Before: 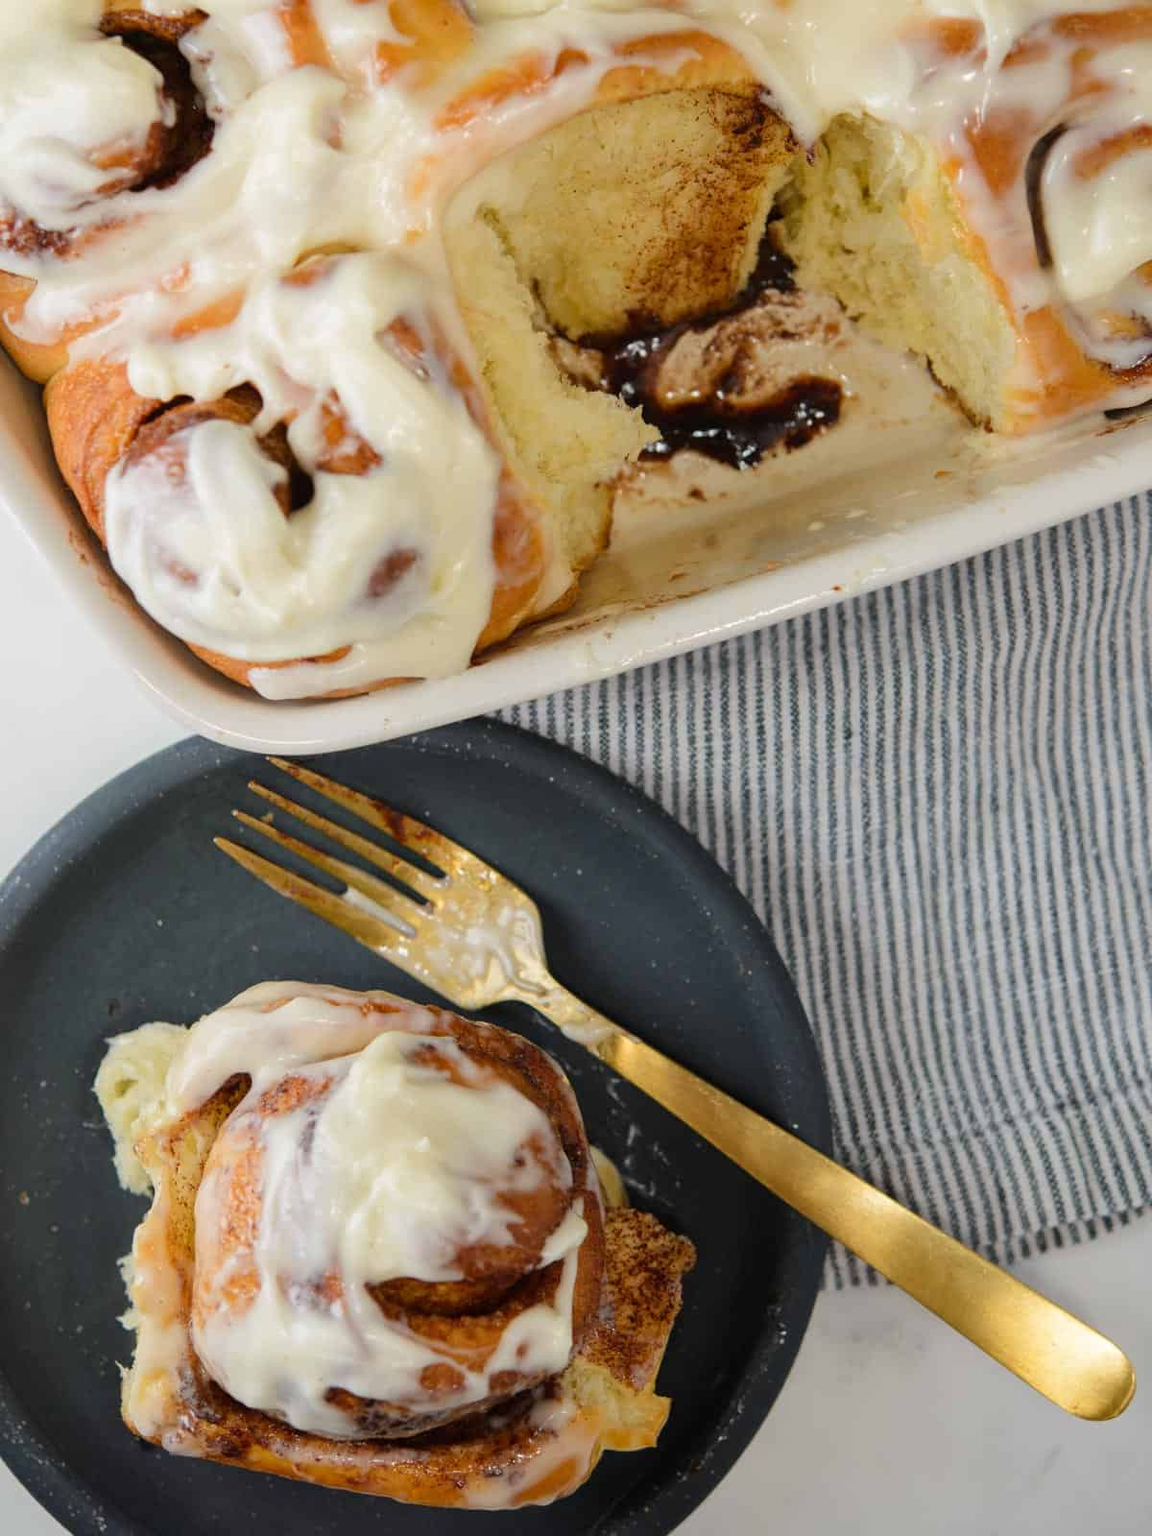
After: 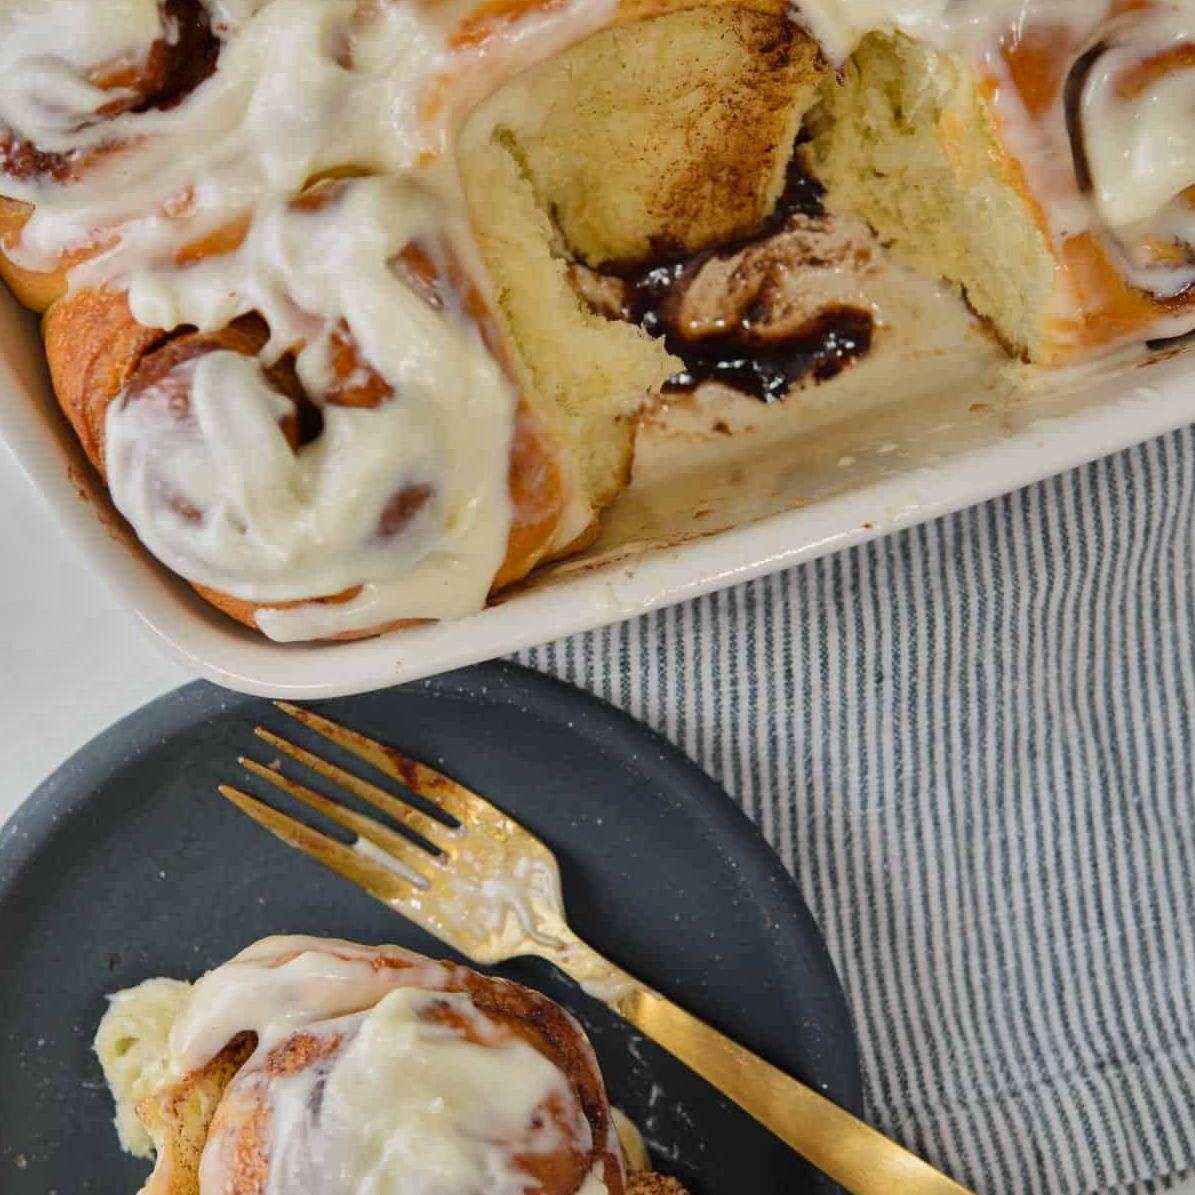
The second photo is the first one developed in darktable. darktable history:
tone equalizer: -8 EV -0.002 EV, -7 EV 0.005 EV, -6 EV -0.009 EV, -5 EV 0.011 EV, -4 EV -0.012 EV, -3 EV 0.007 EV, -2 EV -0.062 EV, -1 EV -0.293 EV, +0 EV -0.582 EV, smoothing diameter 2%, edges refinement/feathering 20, mask exposure compensation -1.57 EV, filter diffusion 5
crop: left 0.387%, top 5.469%, bottom 19.809%
shadows and highlights: shadows 30.63, highlights -63.22, shadows color adjustment 98%, highlights color adjustment 58.61%, soften with gaussian
